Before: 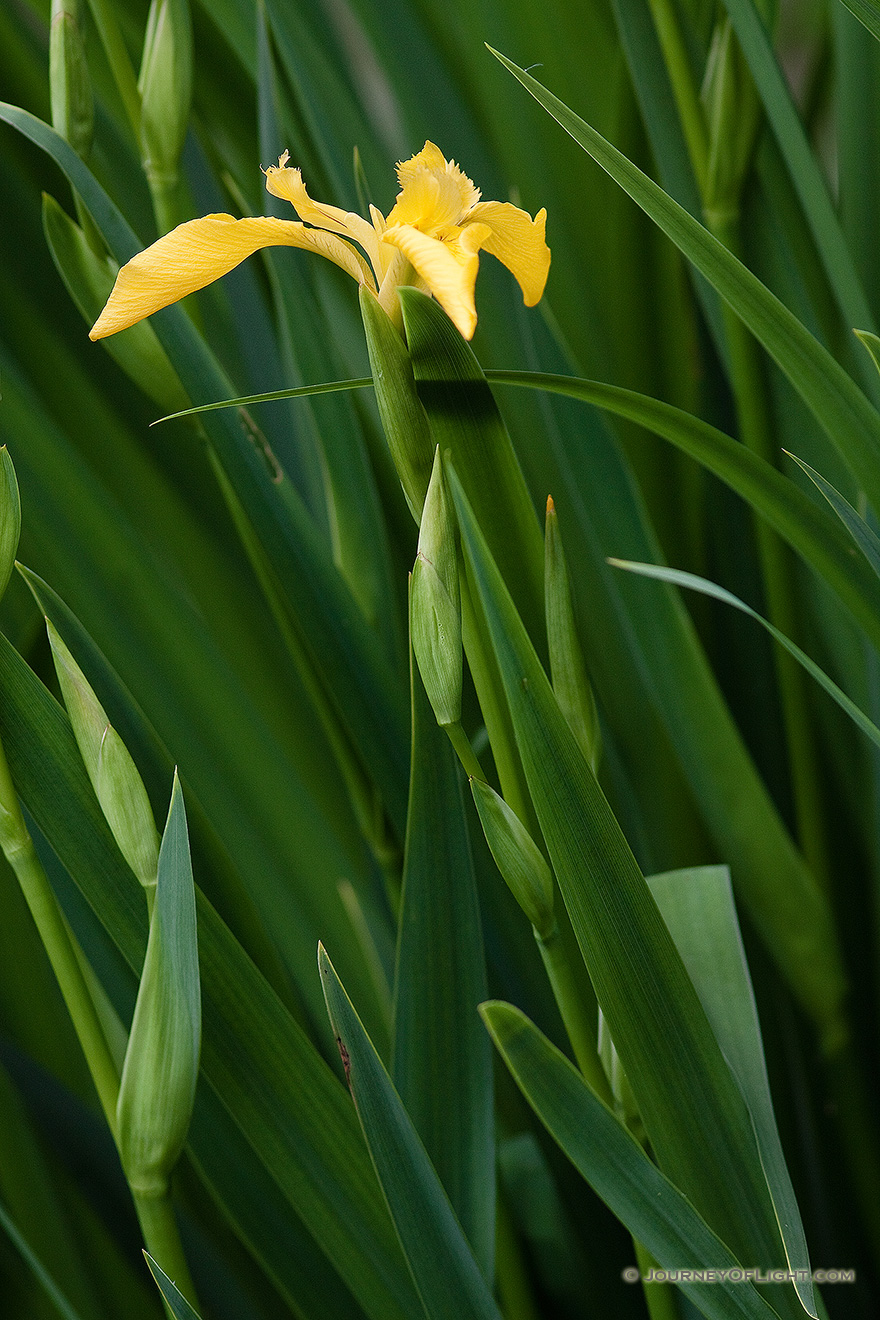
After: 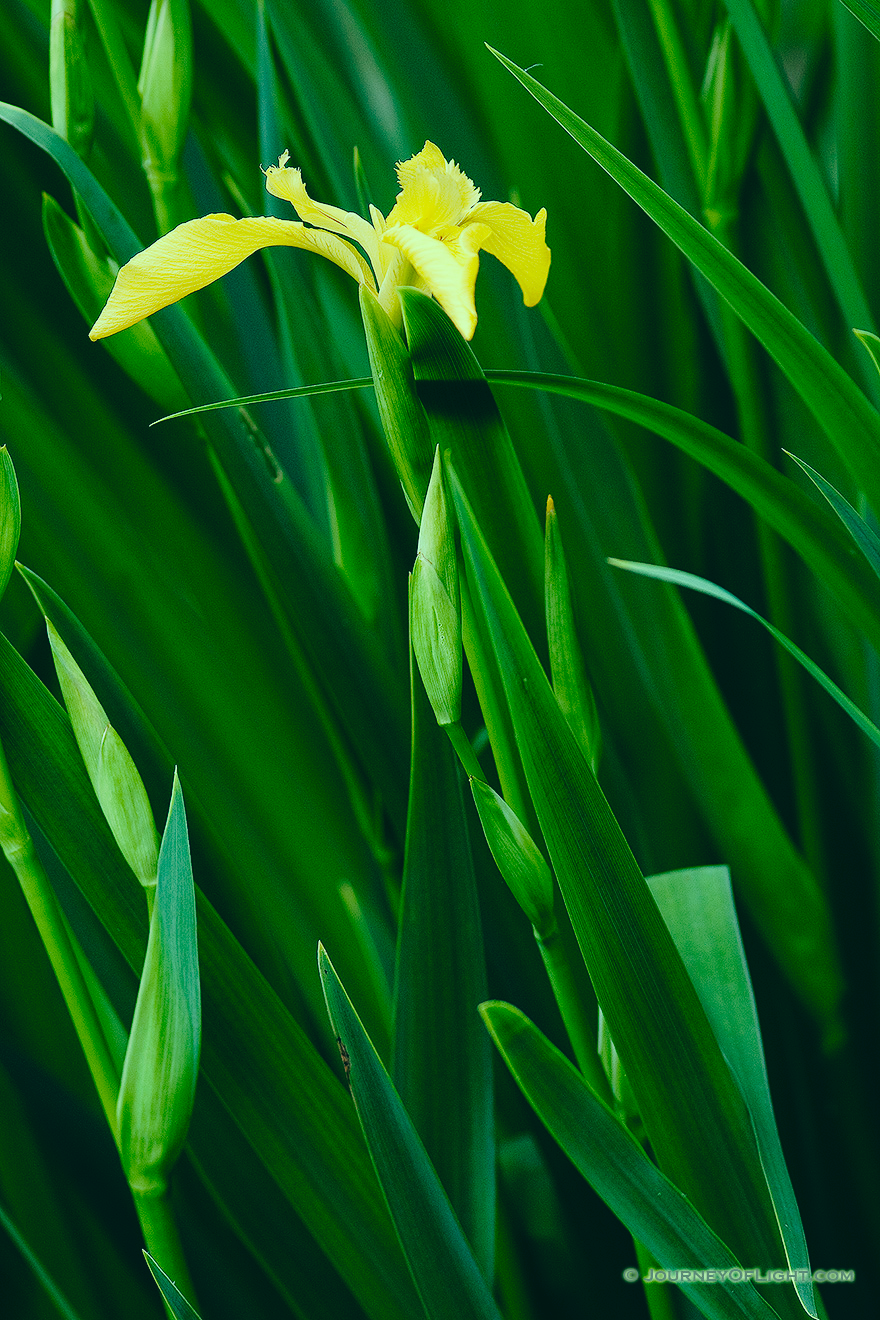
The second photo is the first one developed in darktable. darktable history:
tone curve: curves: ch0 [(0, 0) (0.003, 0.013) (0.011, 0.016) (0.025, 0.021) (0.044, 0.029) (0.069, 0.039) (0.1, 0.056) (0.136, 0.085) (0.177, 0.14) (0.224, 0.201) (0.277, 0.28) (0.335, 0.372) (0.399, 0.475) (0.468, 0.567) (0.543, 0.643) (0.623, 0.722) (0.709, 0.801) (0.801, 0.859) (0.898, 0.927) (1, 1)], preserve colors none
color correction: highlights a* -20.08, highlights b* 9.8, shadows a* -20.4, shadows b* -10.76
color balance: lift [1.004, 1.002, 1.002, 0.998], gamma [1, 1.007, 1.002, 0.993], gain [1, 0.977, 1.013, 1.023], contrast -3.64%
